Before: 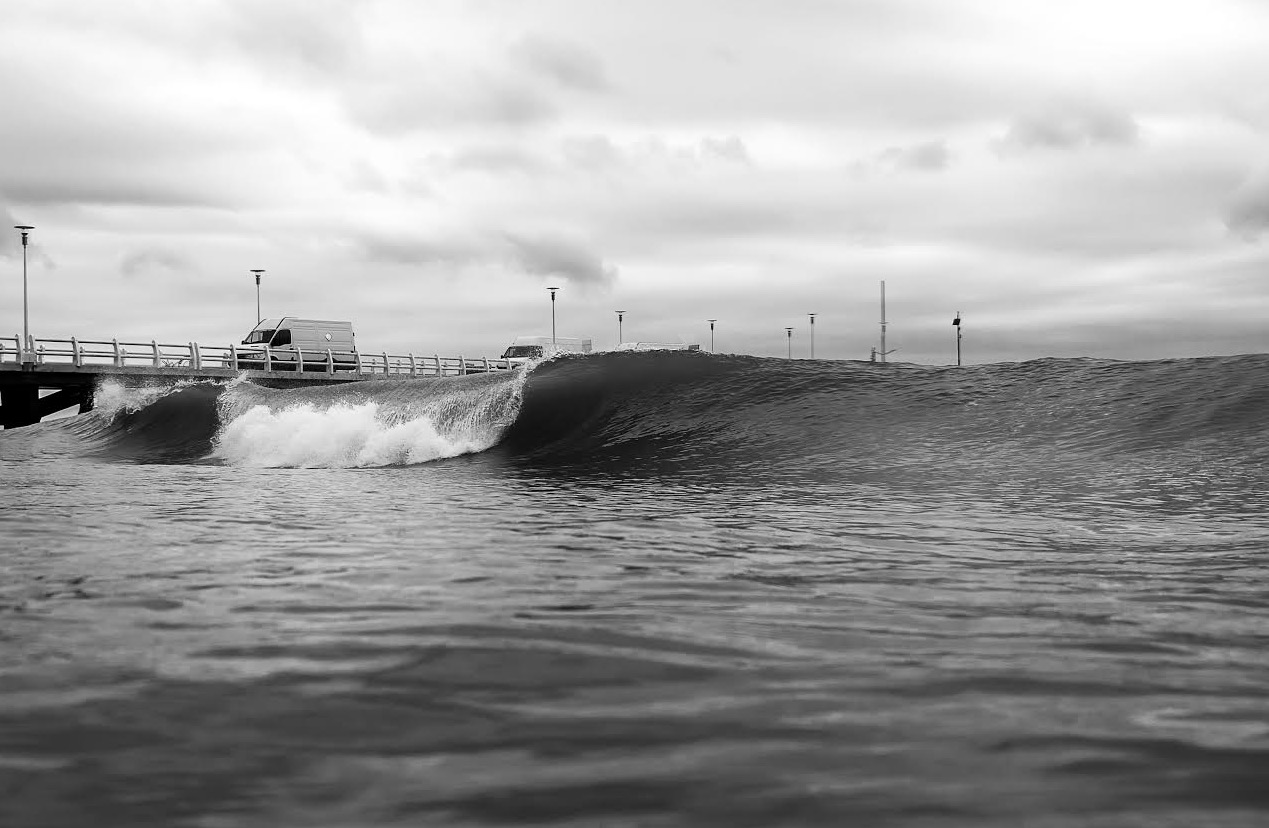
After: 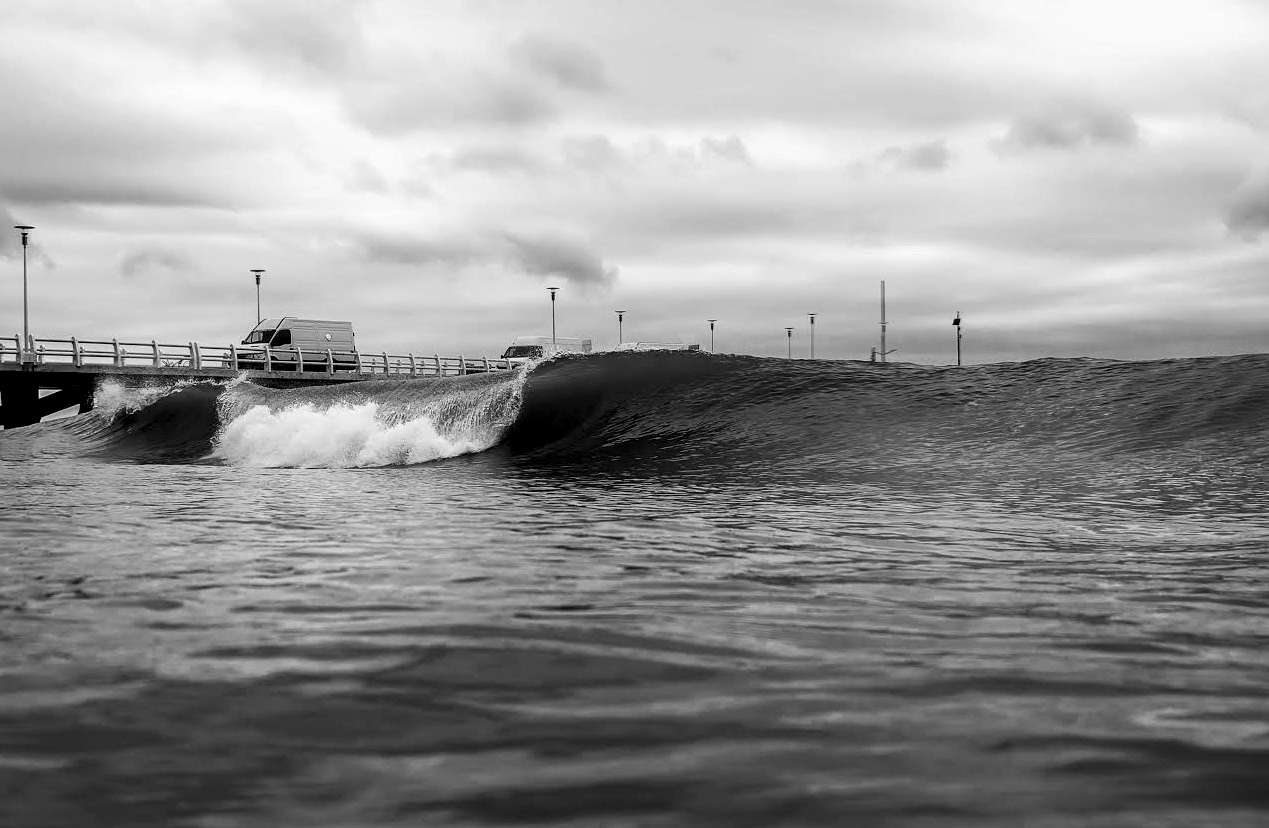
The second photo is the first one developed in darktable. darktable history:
color zones: curves: ch1 [(0, 0.523) (0.143, 0.545) (0.286, 0.52) (0.429, 0.506) (0.571, 0.503) (0.714, 0.503) (0.857, 0.508) (1, 0.523)]
exposure: black level correction 0.001, compensate exposure bias true, compensate highlight preservation false
contrast brightness saturation: contrast -0.079, brightness -0.043, saturation -0.109
local contrast: detail 134%, midtone range 0.743
